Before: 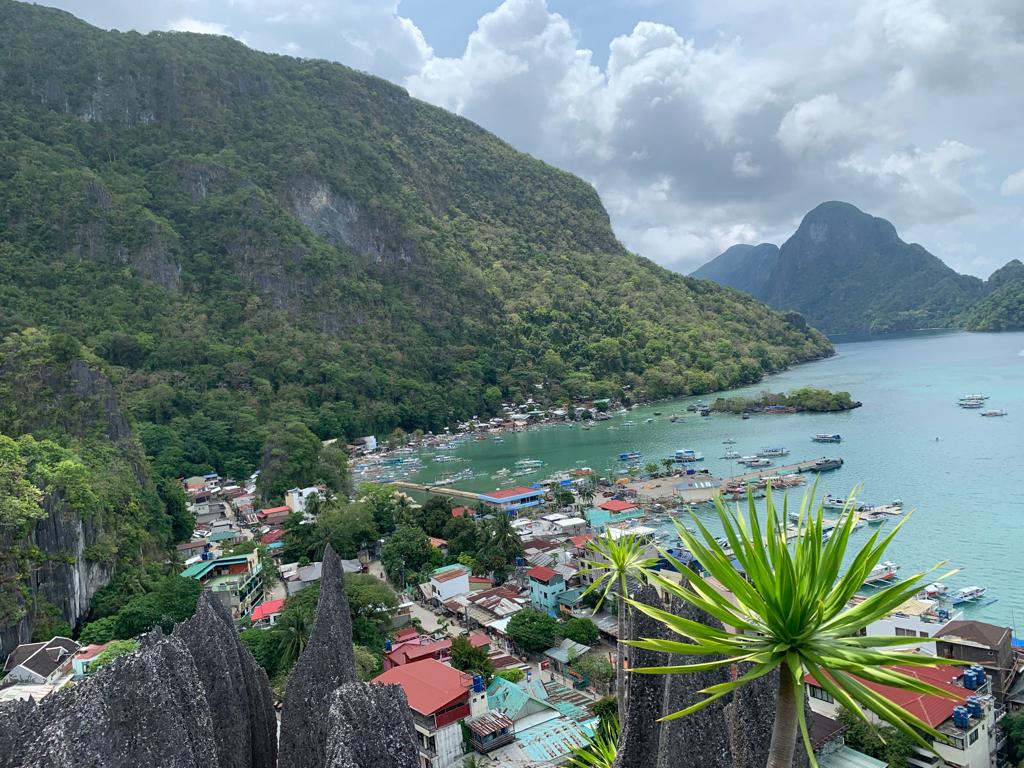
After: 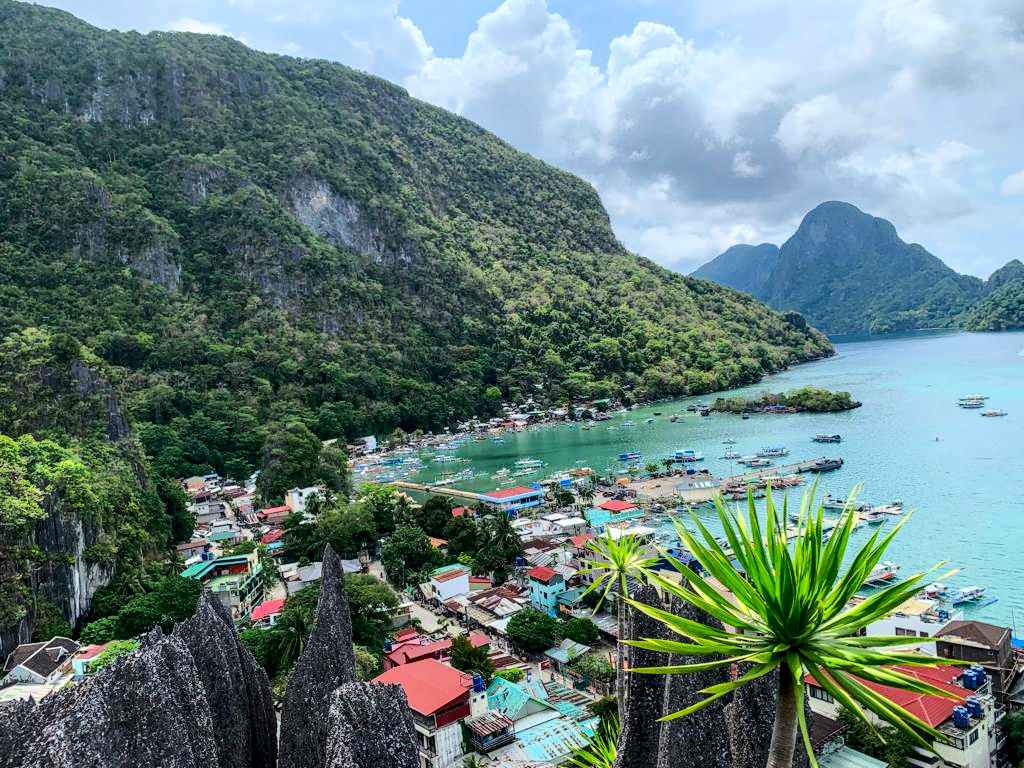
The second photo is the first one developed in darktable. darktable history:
tone curve: curves: ch0 [(0, 0) (0.104, 0.061) (0.239, 0.201) (0.327, 0.317) (0.401, 0.443) (0.489, 0.566) (0.65, 0.68) (0.832, 0.858) (1, 0.977)]; ch1 [(0, 0) (0.161, 0.092) (0.35, 0.33) (0.379, 0.401) (0.447, 0.476) (0.495, 0.499) (0.515, 0.518) (0.534, 0.557) (0.602, 0.625) (0.712, 0.706) (1, 1)]; ch2 [(0, 0) (0.359, 0.372) (0.437, 0.437) (0.502, 0.501) (0.55, 0.534) (0.592, 0.601) (0.647, 0.64) (1, 1)]
contrast brightness saturation: contrast 0.158, saturation 0.321
local contrast: highlights 33%, detail 134%
